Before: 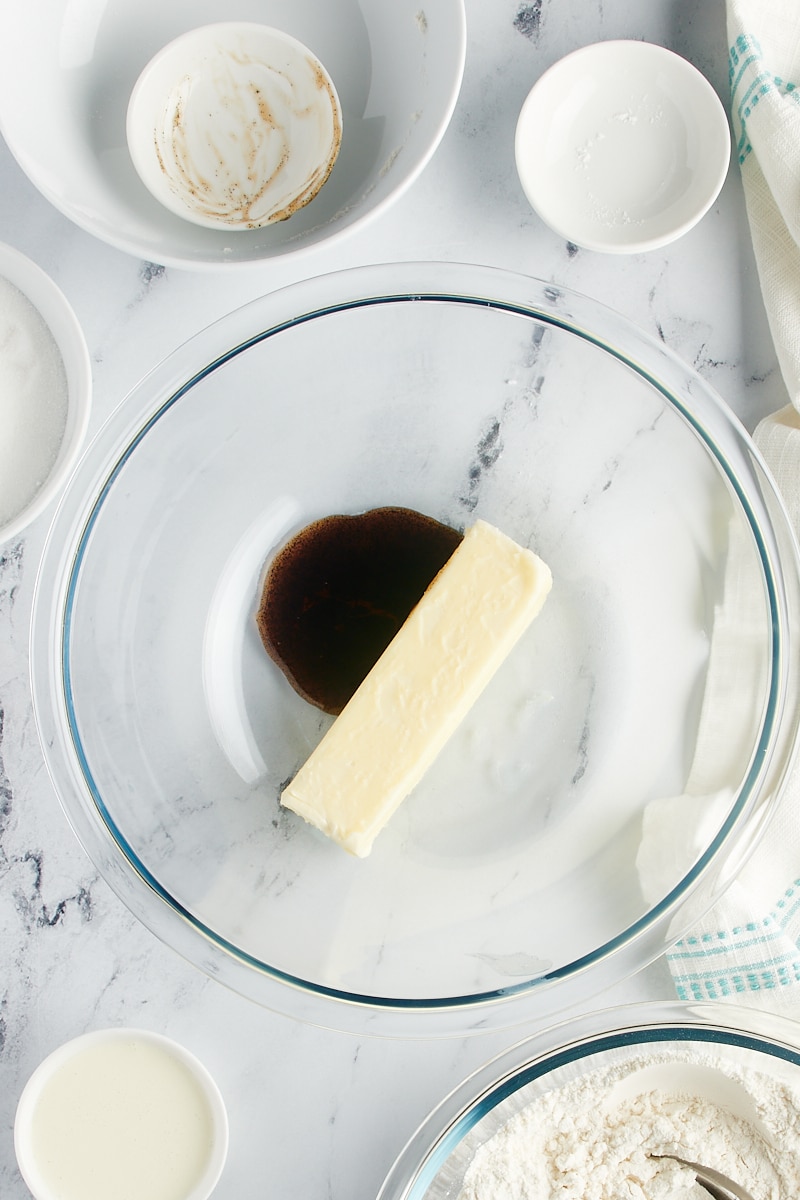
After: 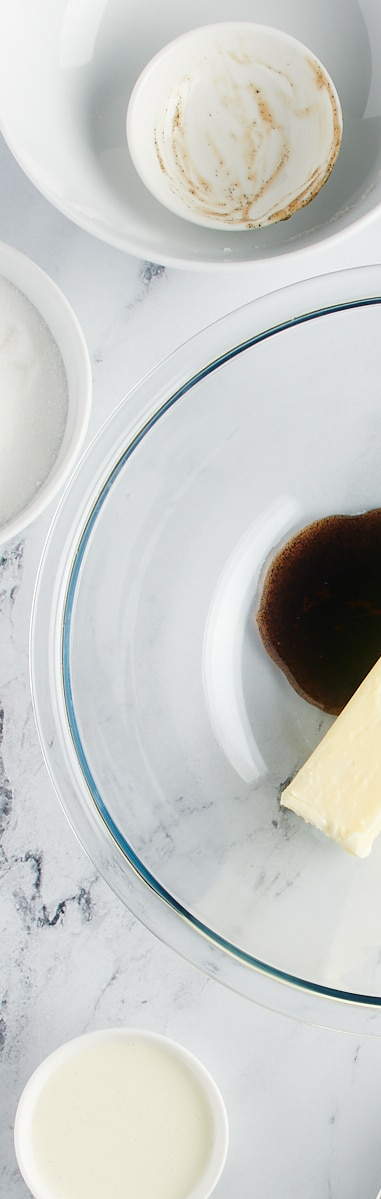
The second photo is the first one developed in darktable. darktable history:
crop and rotate: left 0.054%, top 0%, right 52.289%
